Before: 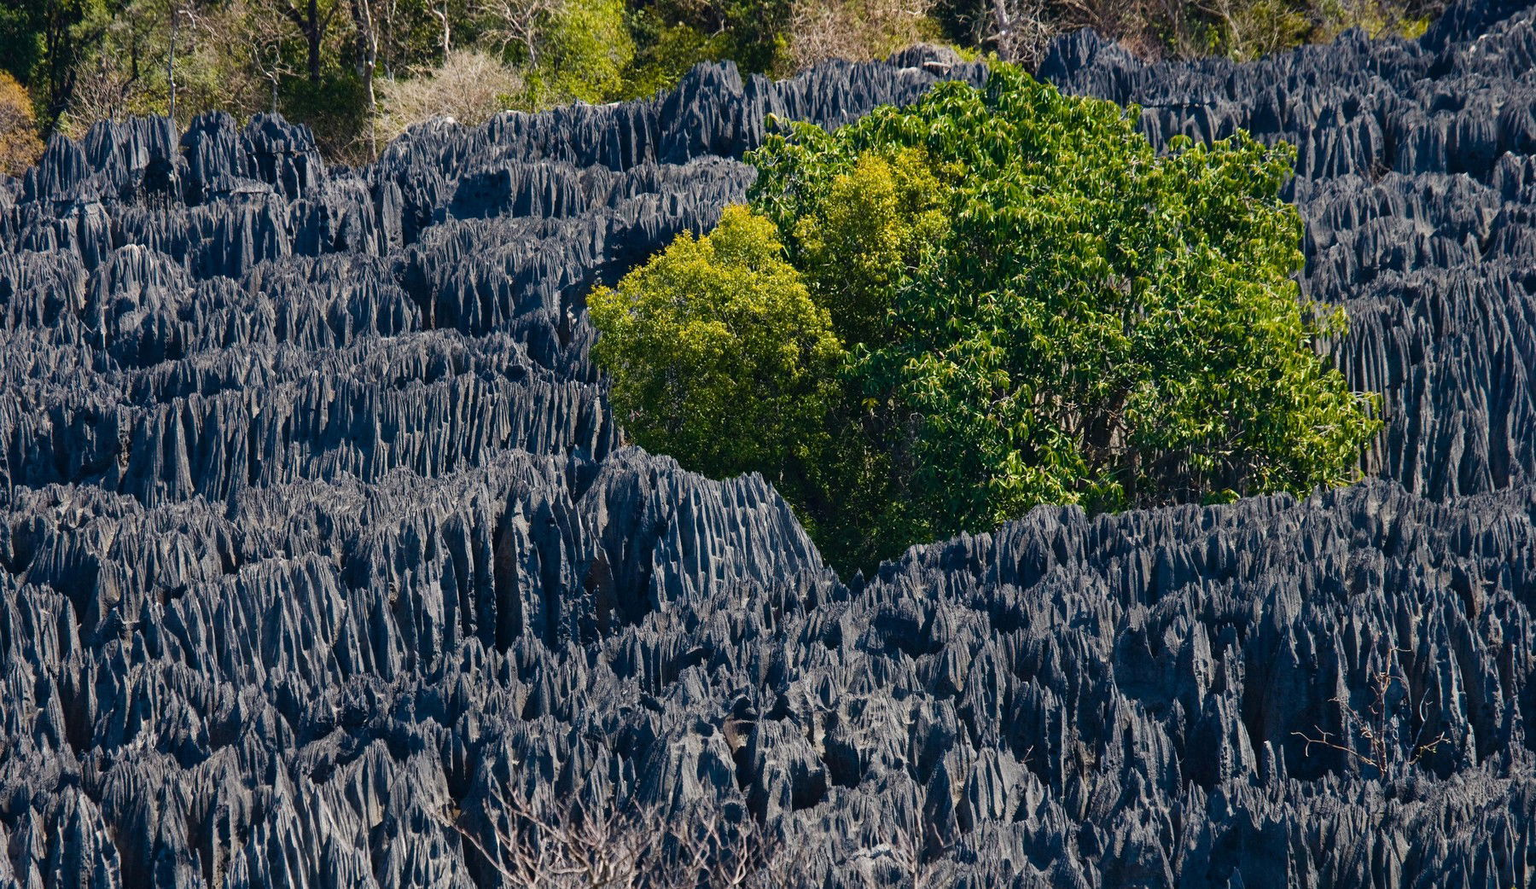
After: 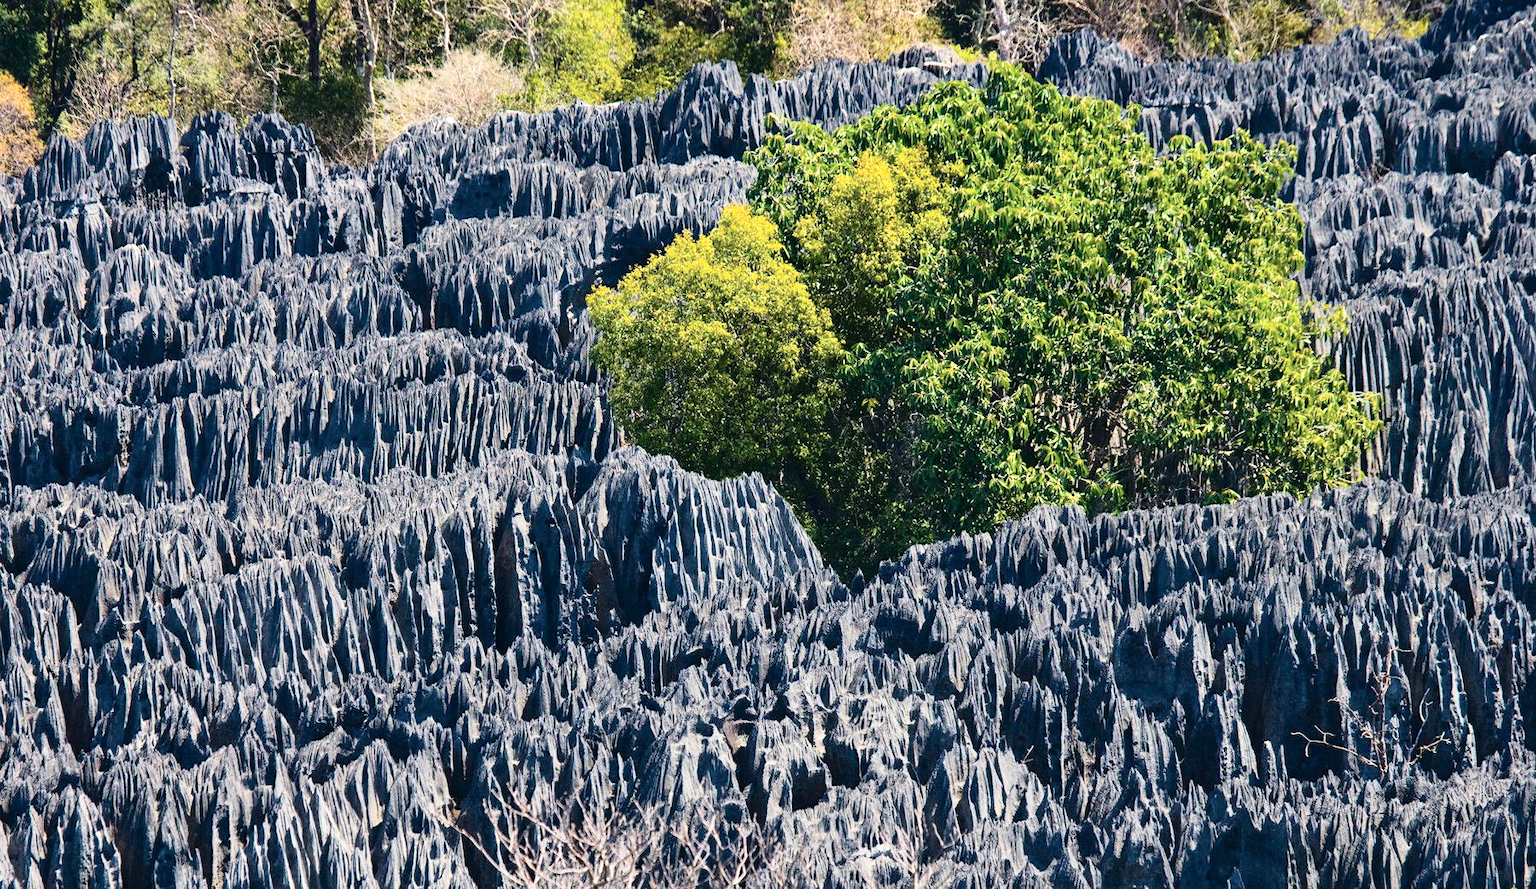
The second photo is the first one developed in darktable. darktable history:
tone curve: curves: ch0 [(0, 0) (0.003, 0.003) (0.011, 0.01) (0.025, 0.023) (0.044, 0.041) (0.069, 0.064) (0.1, 0.094) (0.136, 0.143) (0.177, 0.205) (0.224, 0.281) (0.277, 0.367) (0.335, 0.457) (0.399, 0.542) (0.468, 0.629) (0.543, 0.711) (0.623, 0.788) (0.709, 0.863) (0.801, 0.912) (0.898, 0.955) (1, 1)], color space Lab, independent channels, preserve colors none
exposure: exposure 0.504 EV, compensate highlight preservation false
